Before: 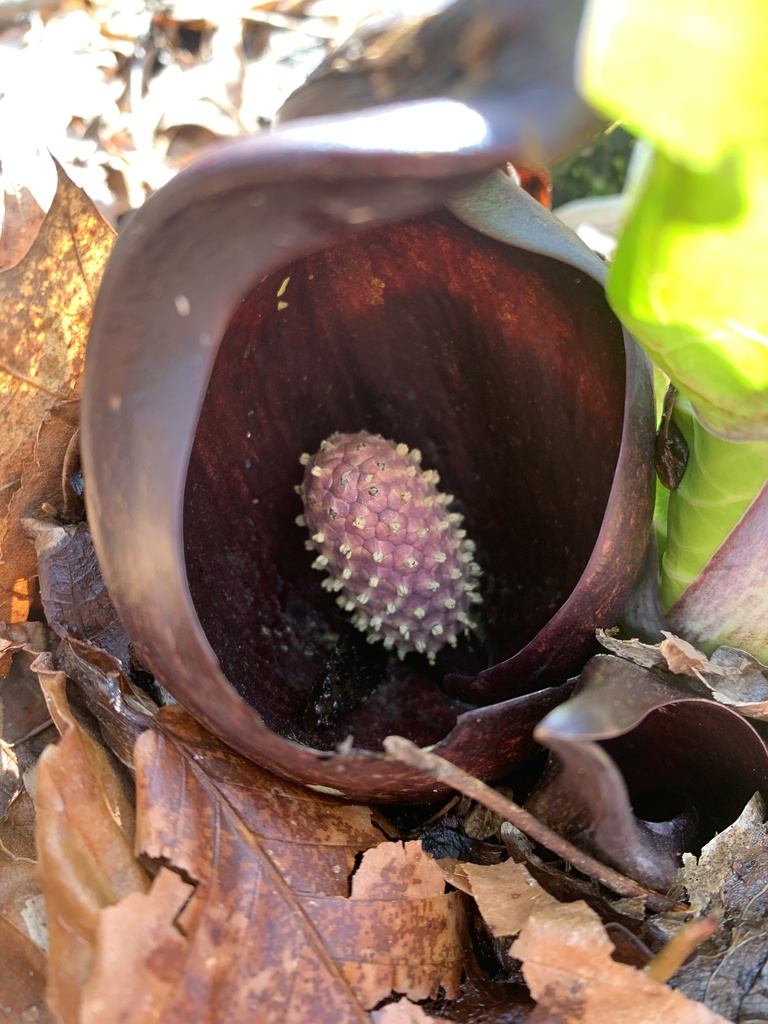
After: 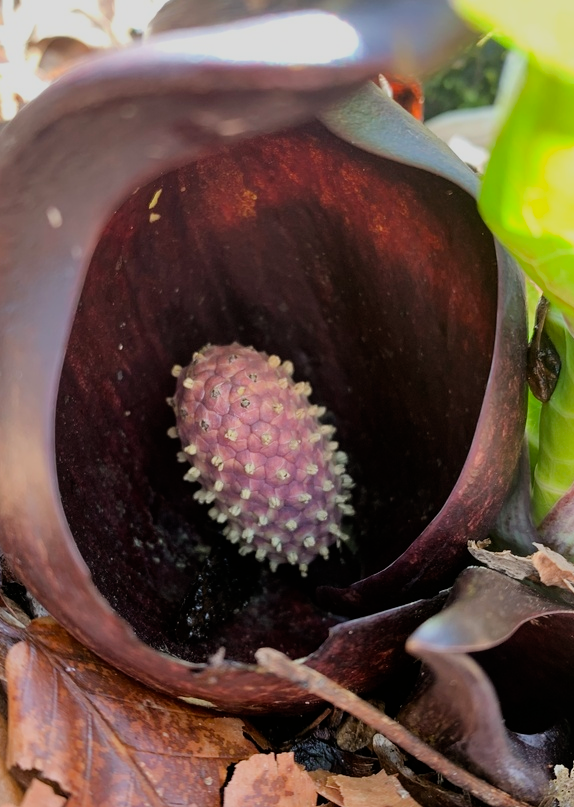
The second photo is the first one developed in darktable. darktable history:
filmic rgb: hardness 4.17
crop: left 16.768%, top 8.653%, right 8.362%, bottom 12.485%
